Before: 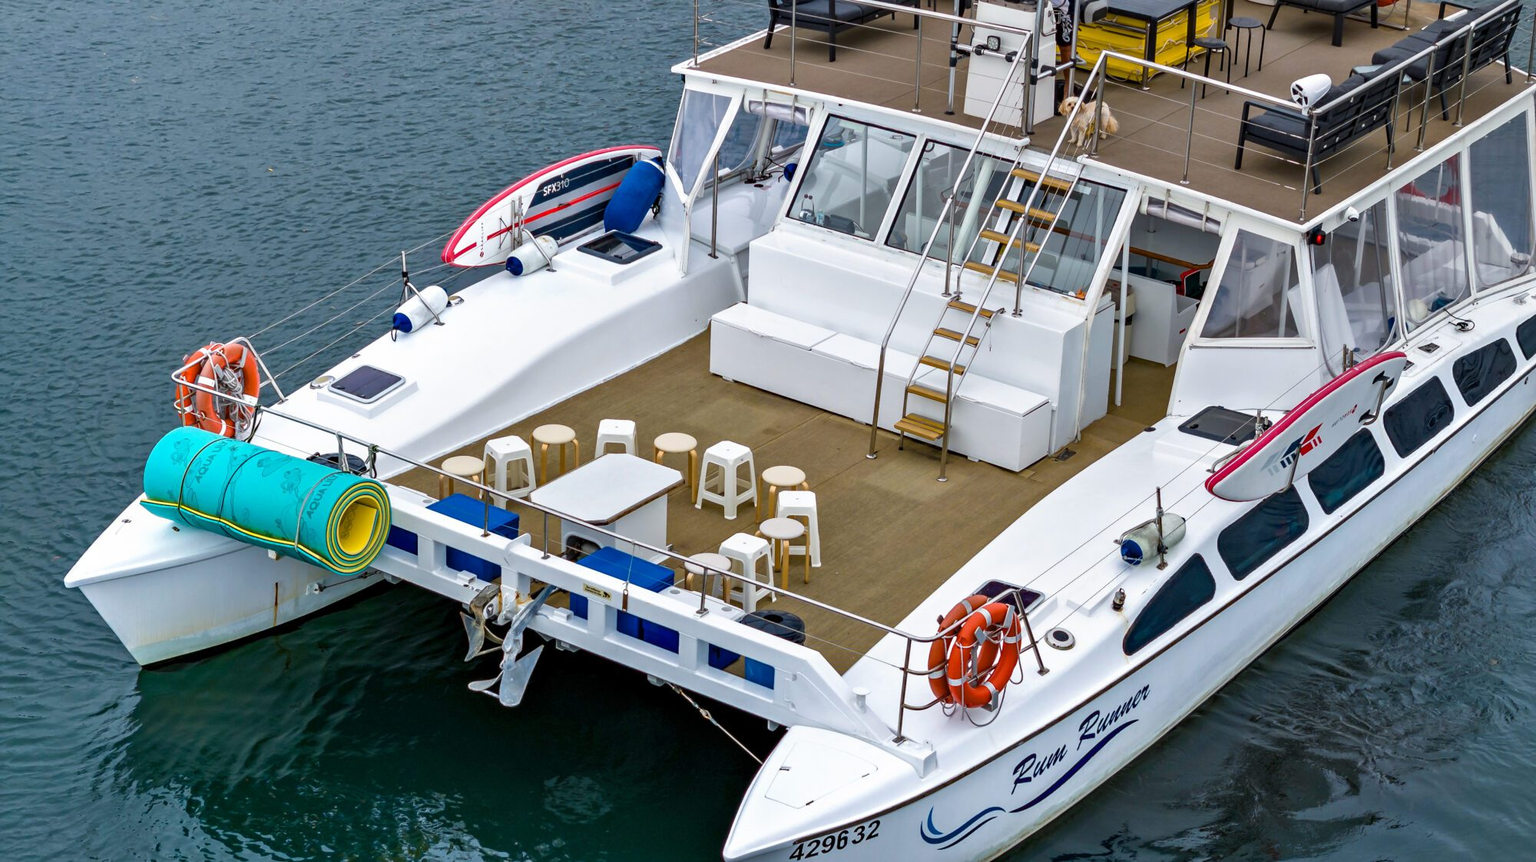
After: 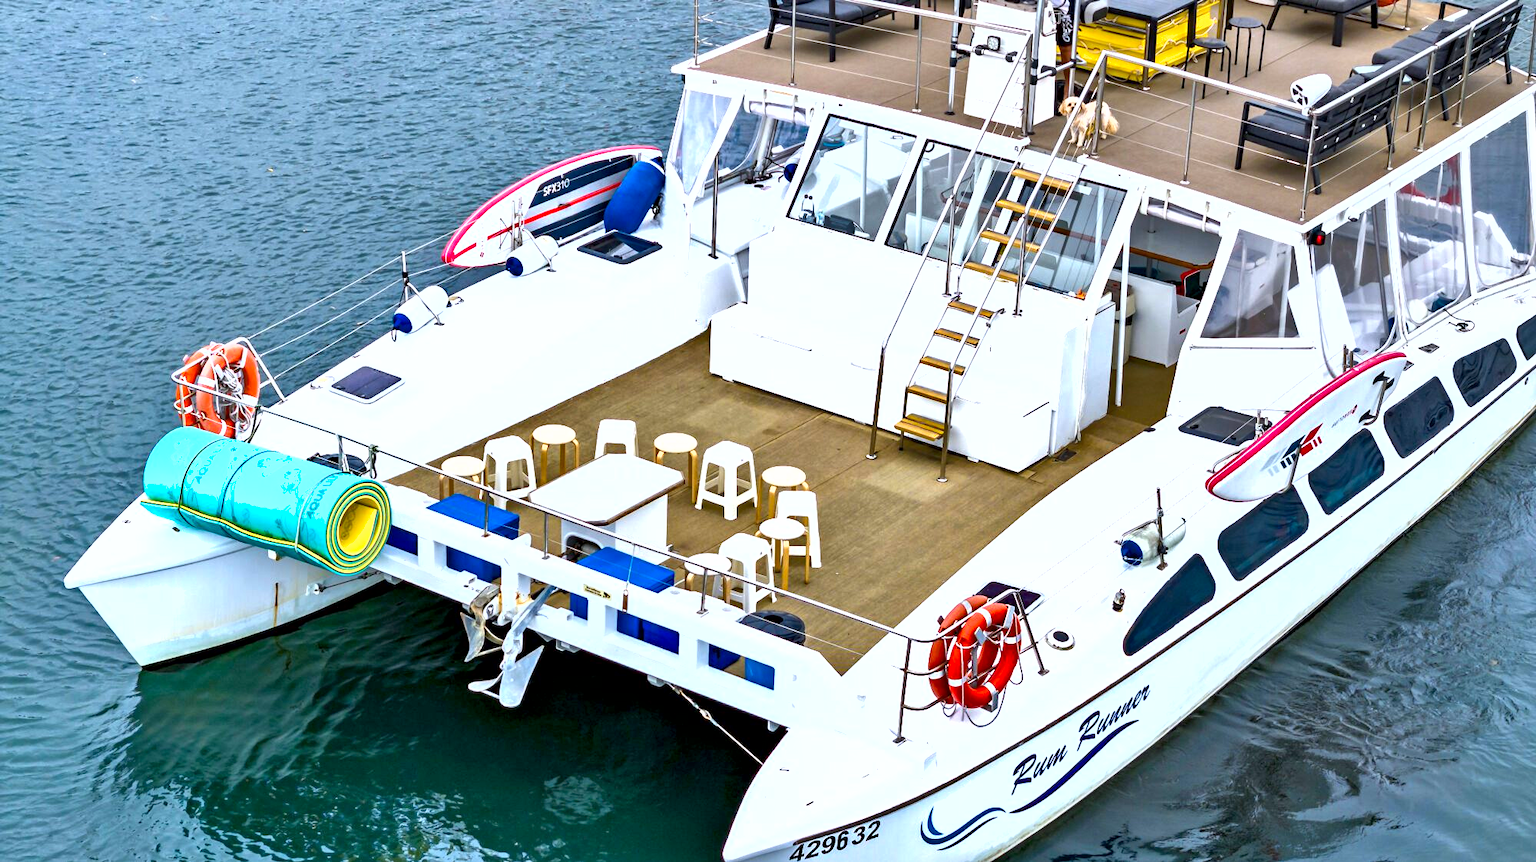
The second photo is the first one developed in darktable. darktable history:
shadows and highlights: low approximation 0.01, soften with gaussian
exposure: black level correction 0.001, exposure 1.3 EV, compensate highlight preservation false
white balance: red 0.983, blue 1.036
